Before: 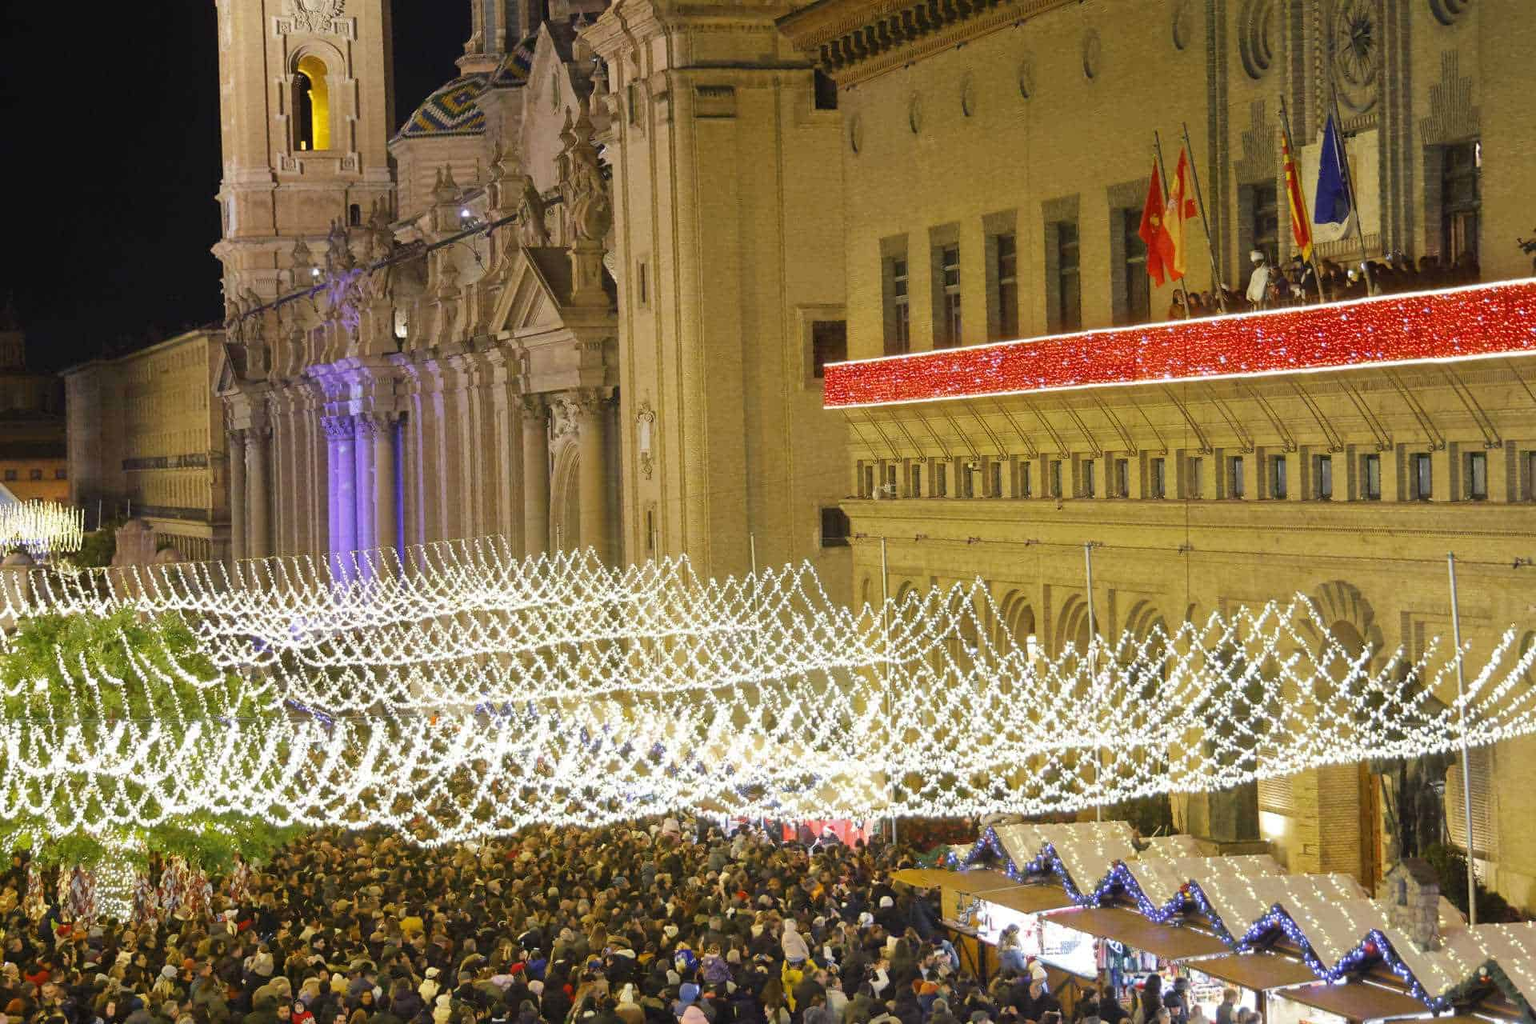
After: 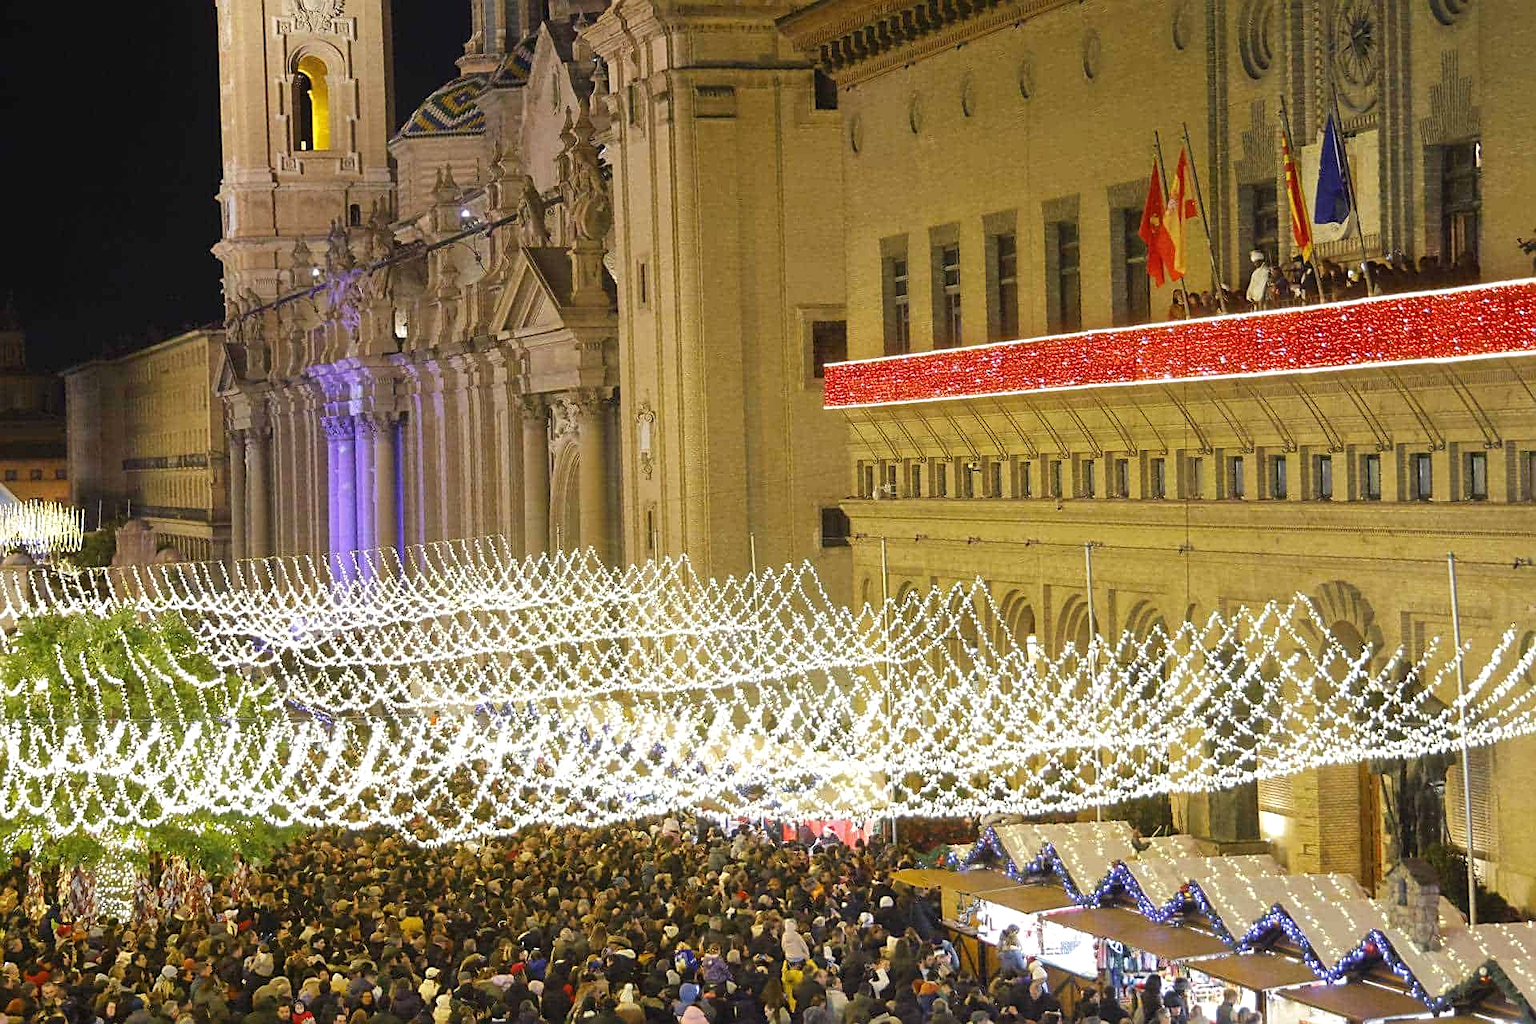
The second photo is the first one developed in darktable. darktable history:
exposure: exposure 0.129 EV, compensate exposure bias true, compensate highlight preservation false
sharpen: on, module defaults
